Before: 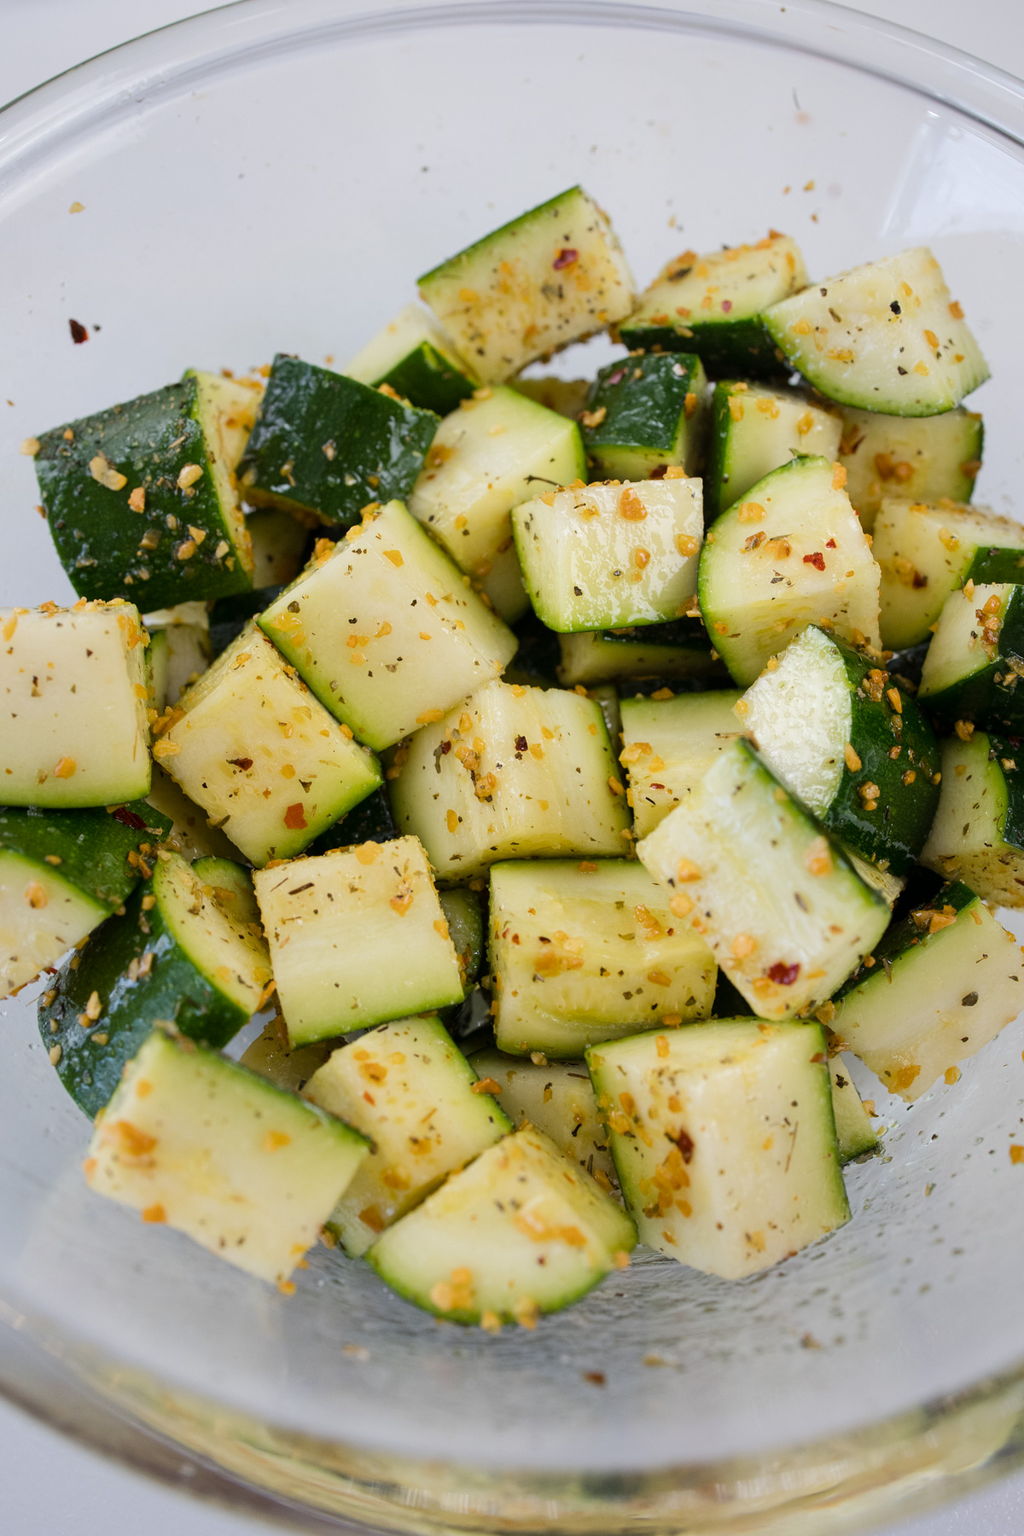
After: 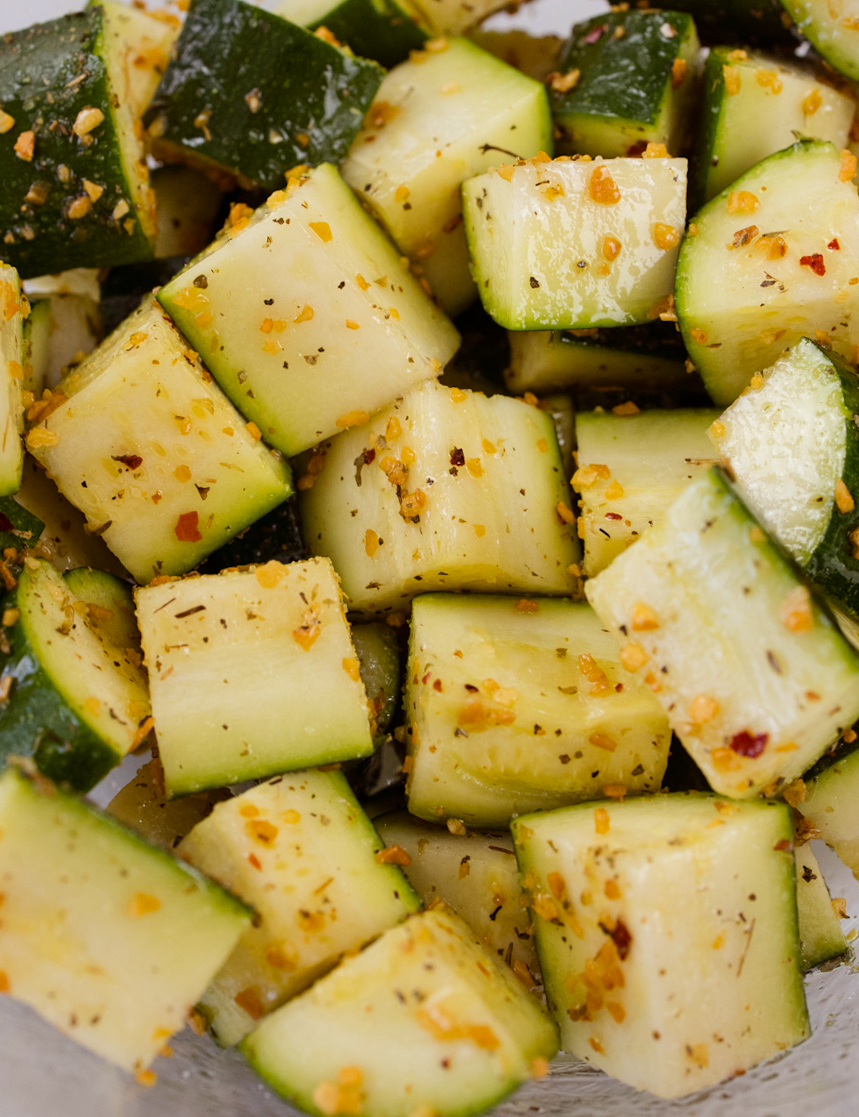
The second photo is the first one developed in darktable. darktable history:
rgb levels: mode RGB, independent channels, levels [[0, 0.5, 1], [0, 0.521, 1], [0, 0.536, 1]]
crop and rotate: angle -3.37°, left 9.79%, top 20.73%, right 12.42%, bottom 11.82%
